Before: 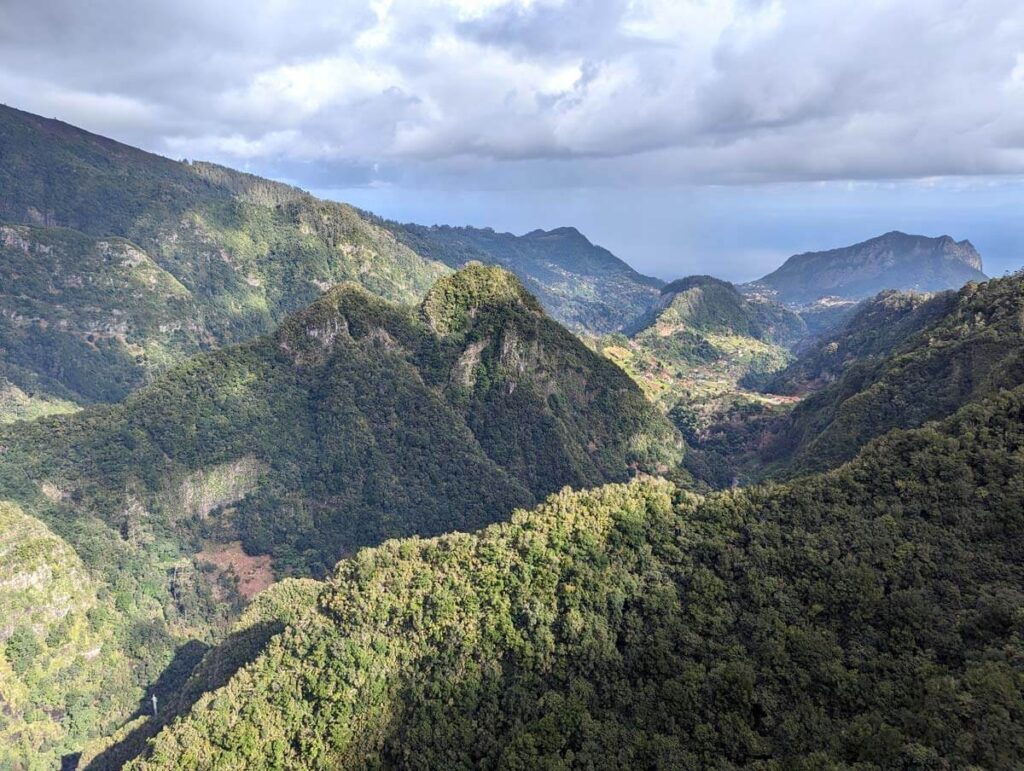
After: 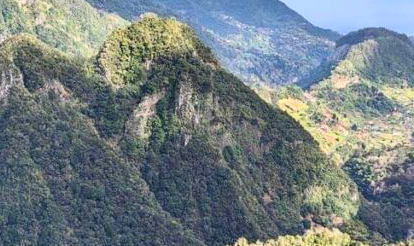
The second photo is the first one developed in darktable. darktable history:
crop: left 31.751%, top 32.172%, right 27.8%, bottom 35.83%
contrast brightness saturation: contrast 0.2, brightness 0.16, saturation 0.22
